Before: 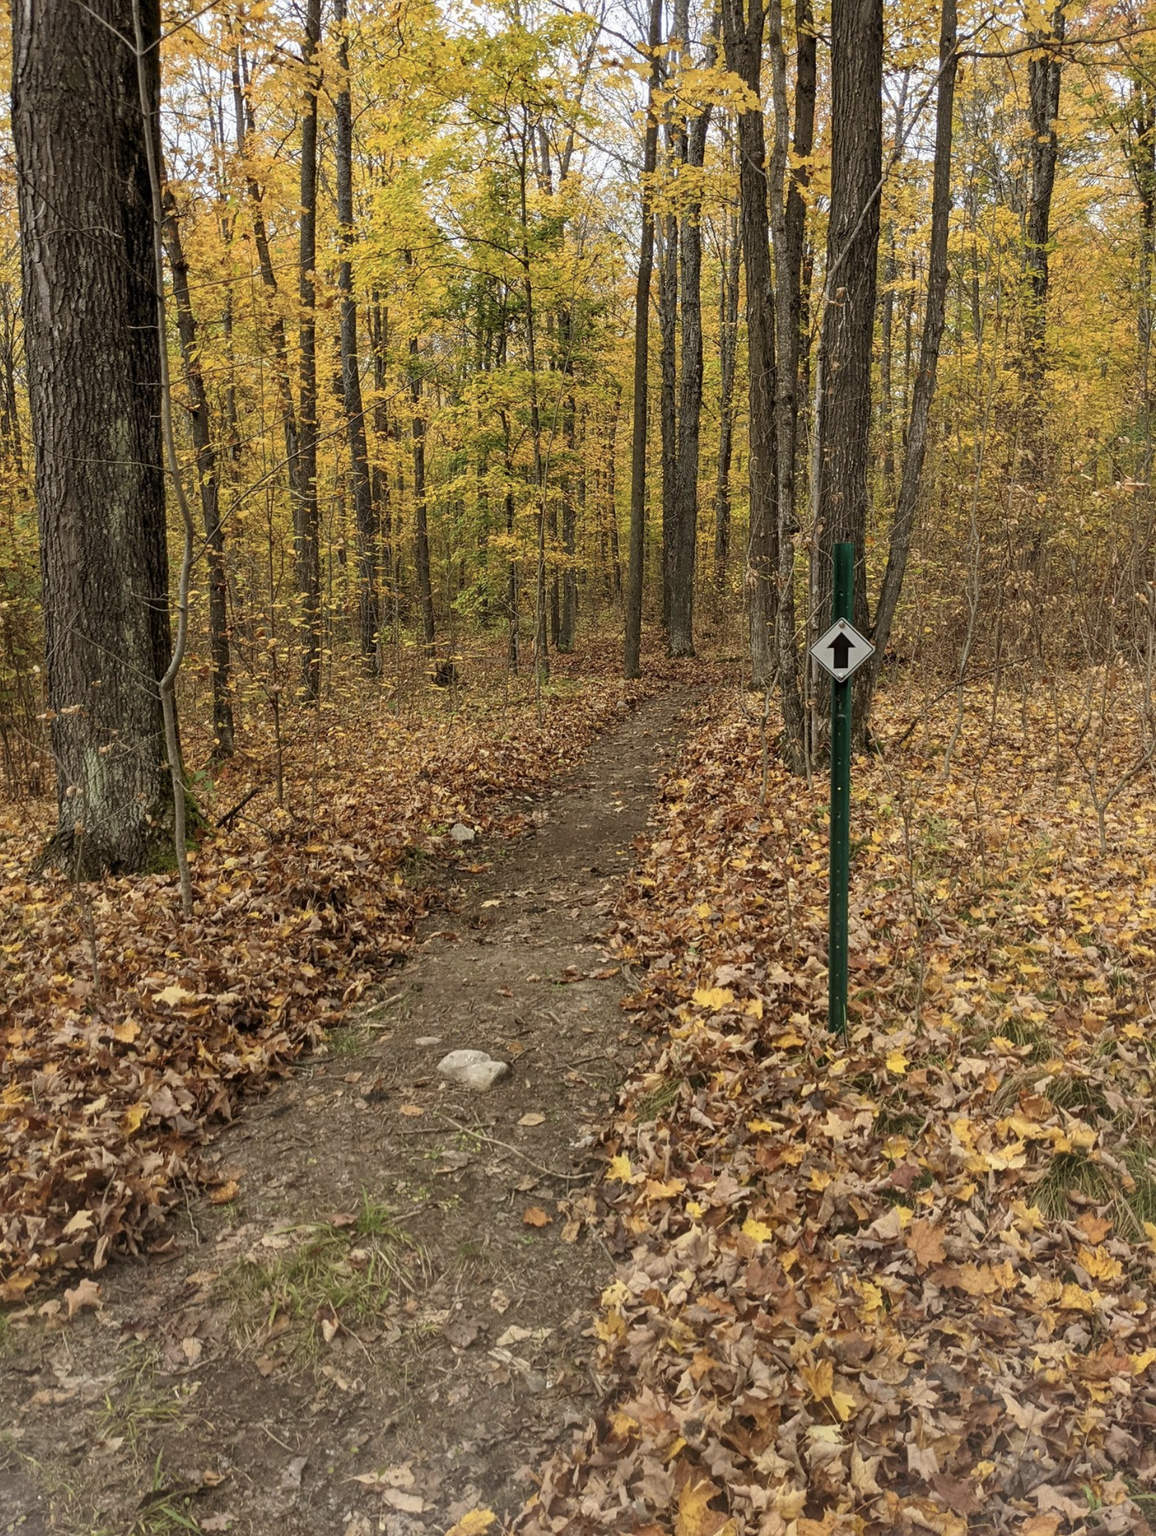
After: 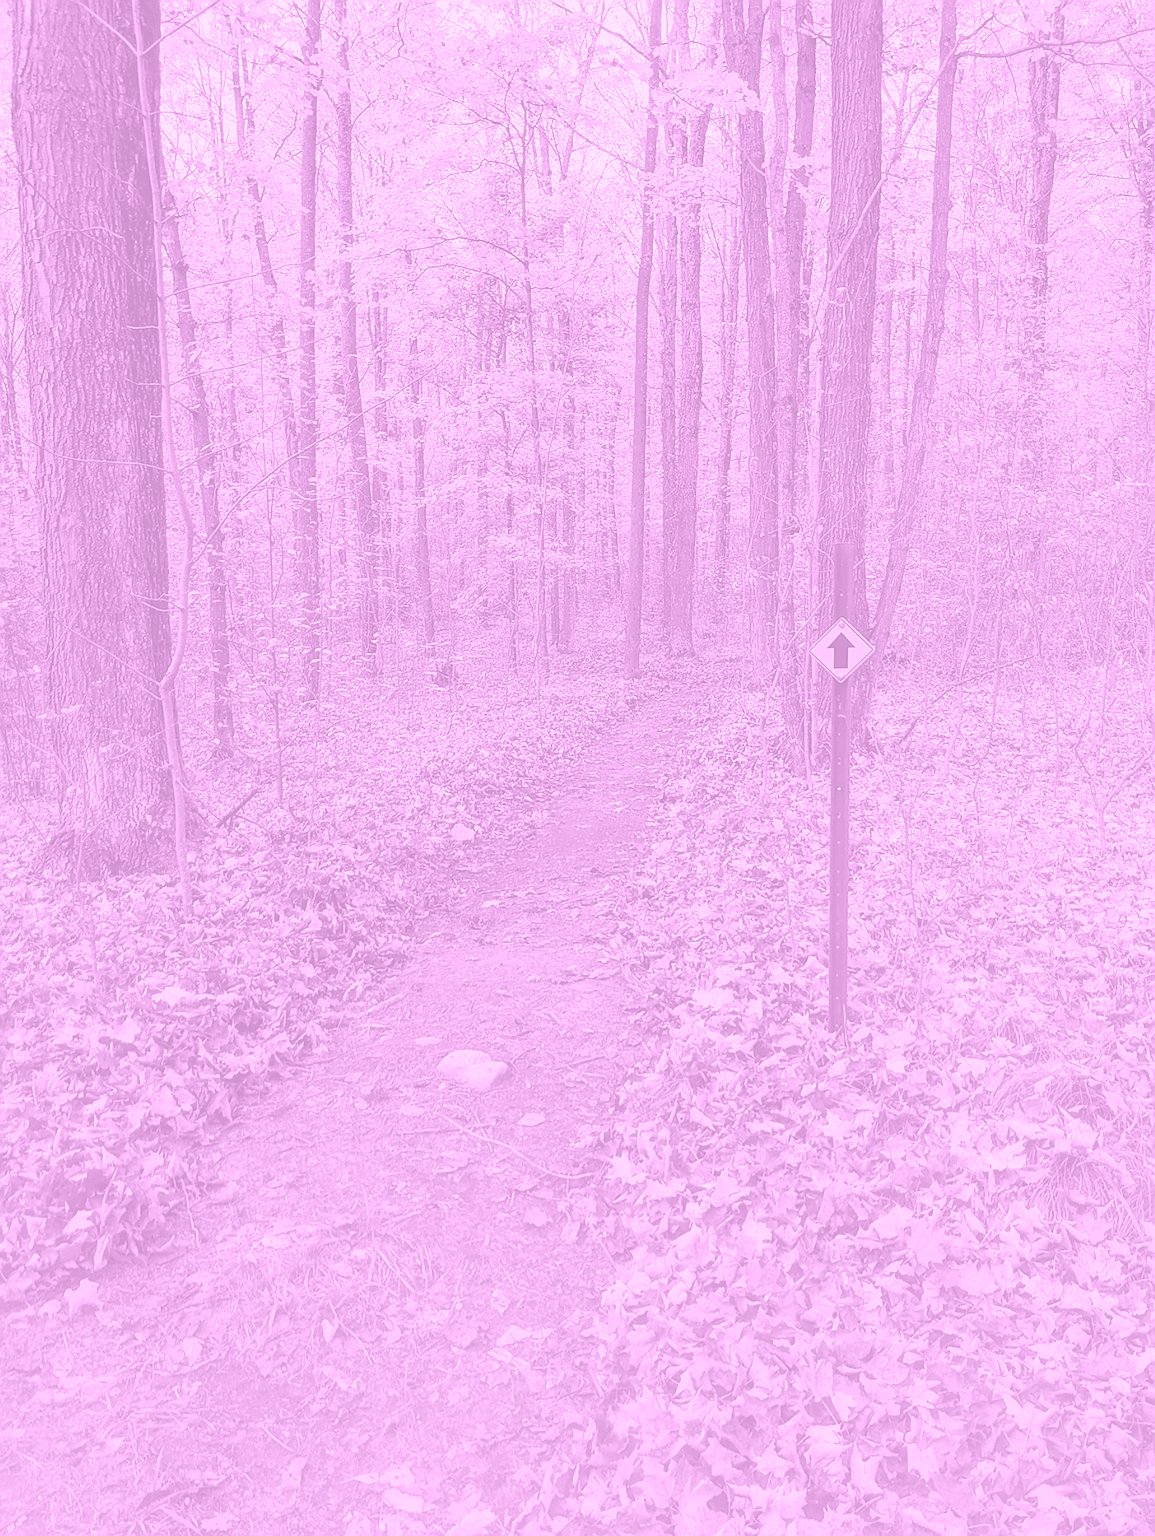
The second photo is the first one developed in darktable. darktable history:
colorize: hue 331.2°, saturation 75%, source mix 30.28%, lightness 70.52%, version 1
sharpen: radius 1.4, amount 1.25, threshold 0.7
